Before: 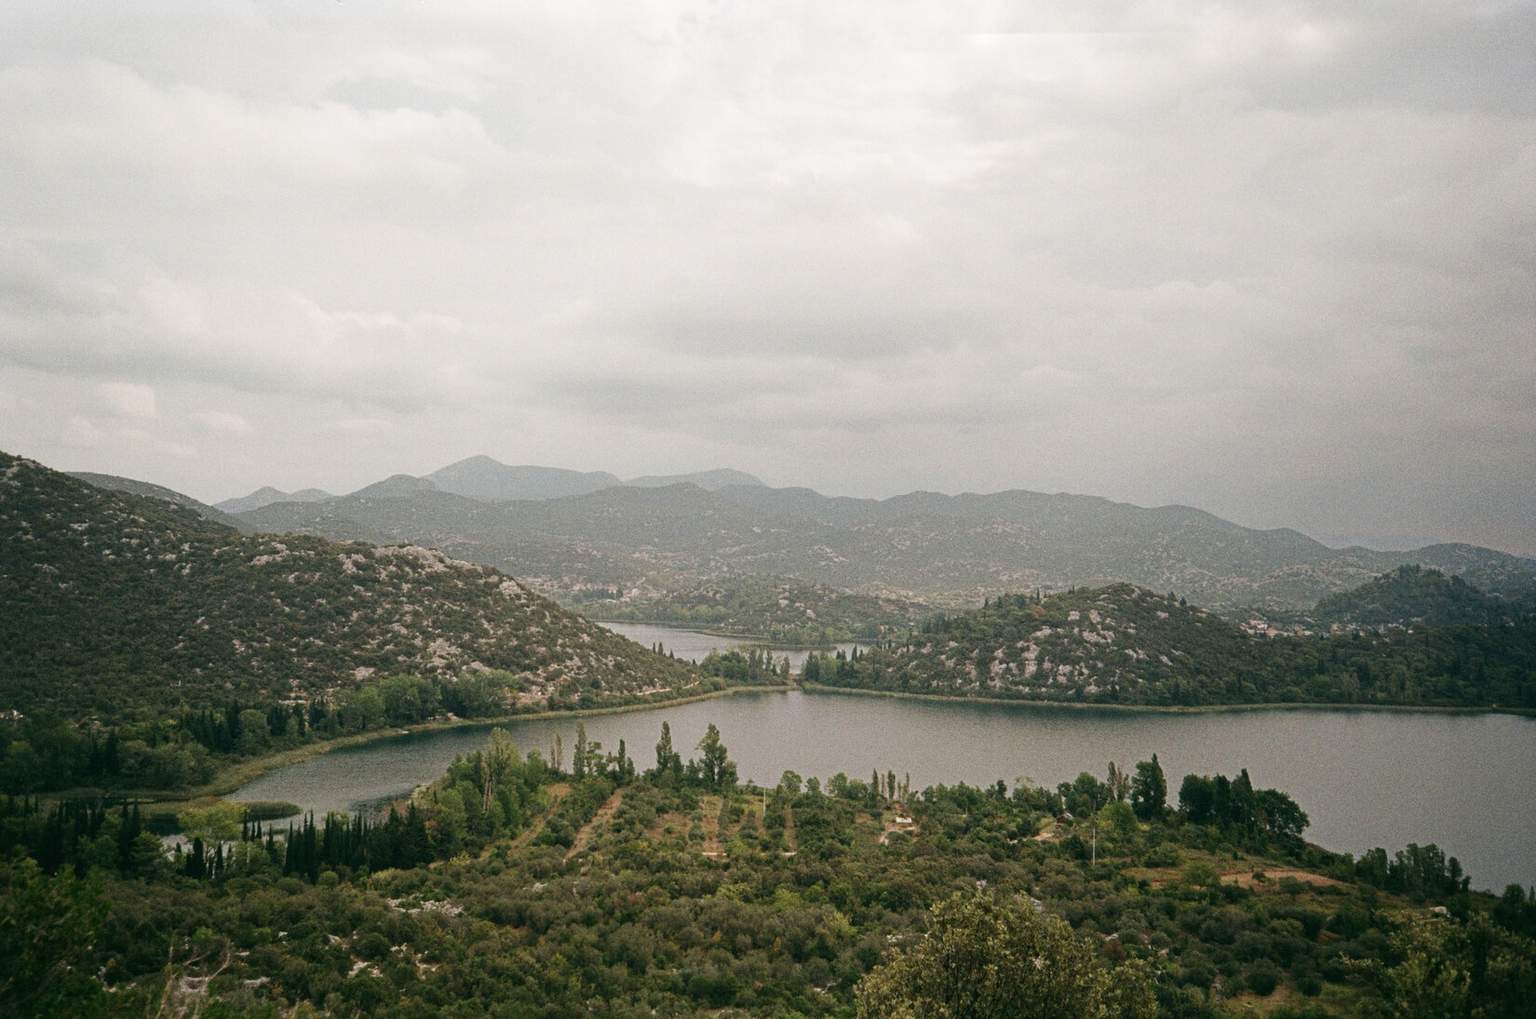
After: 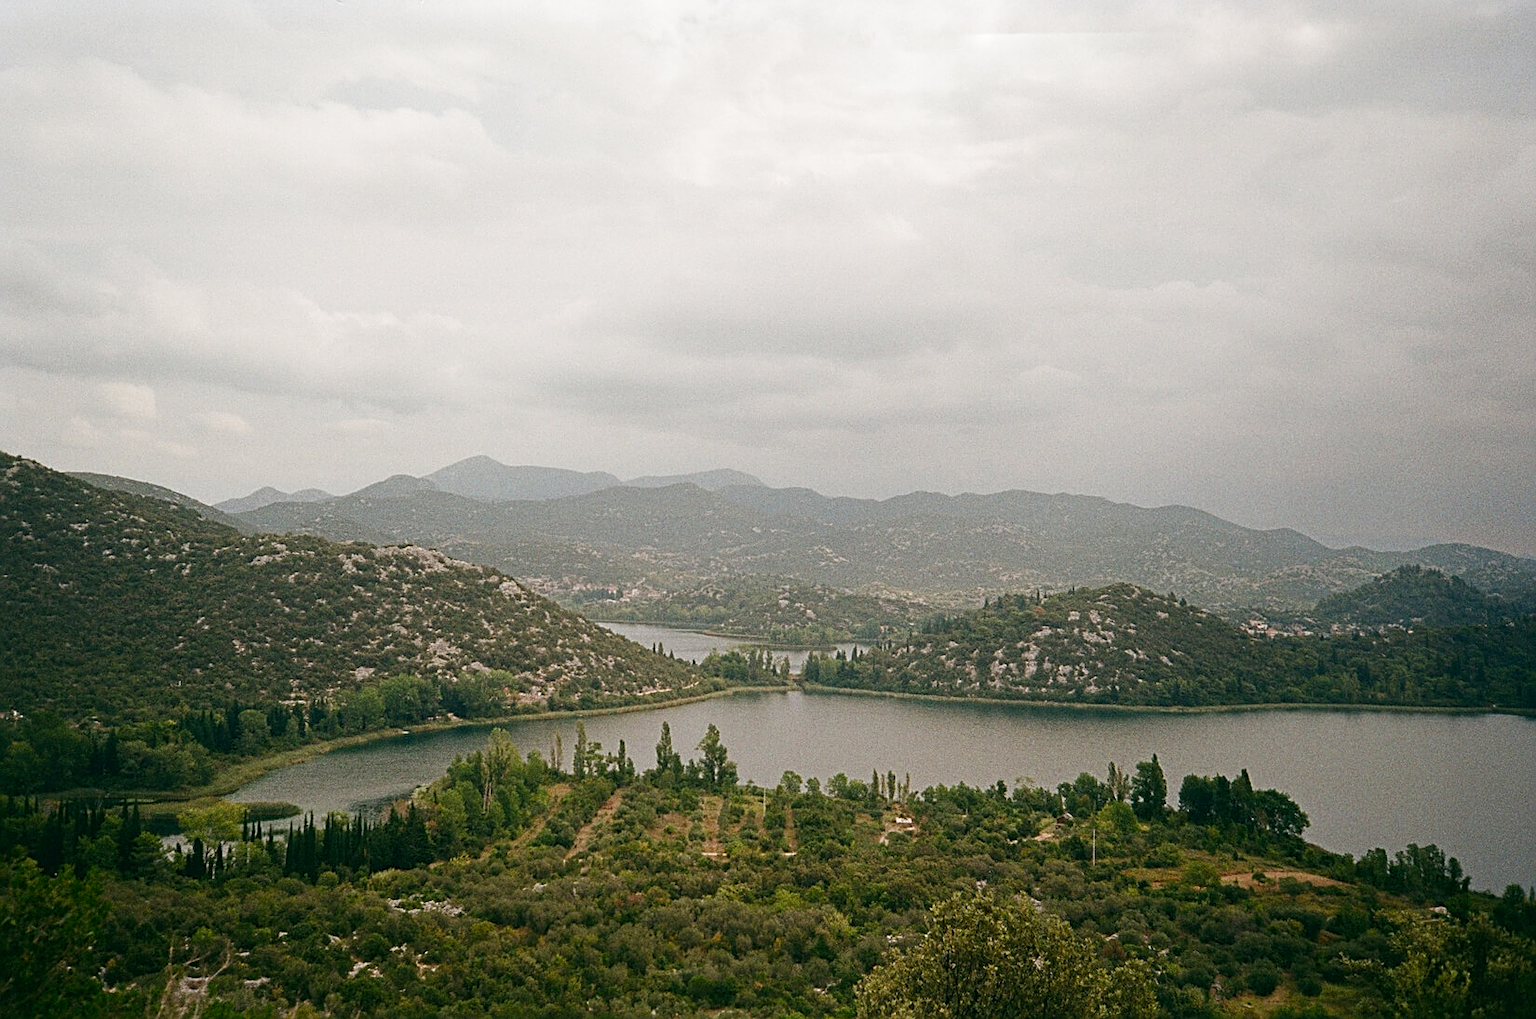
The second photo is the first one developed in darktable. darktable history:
white balance: red 1, blue 1
sharpen: on, module defaults
color balance rgb: perceptual saturation grading › global saturation 20%, perceptual saturation grading › highlights -25%, perceptual saturation grading › shadows 25%
